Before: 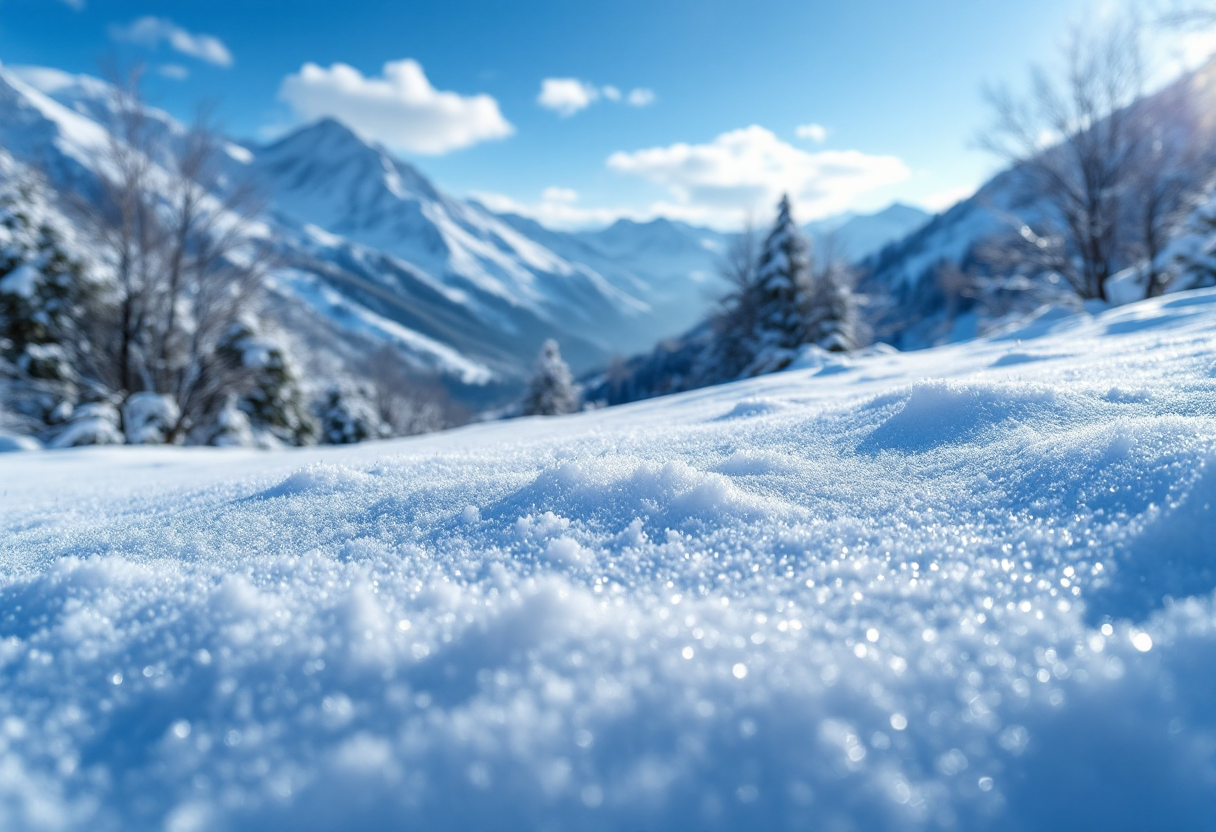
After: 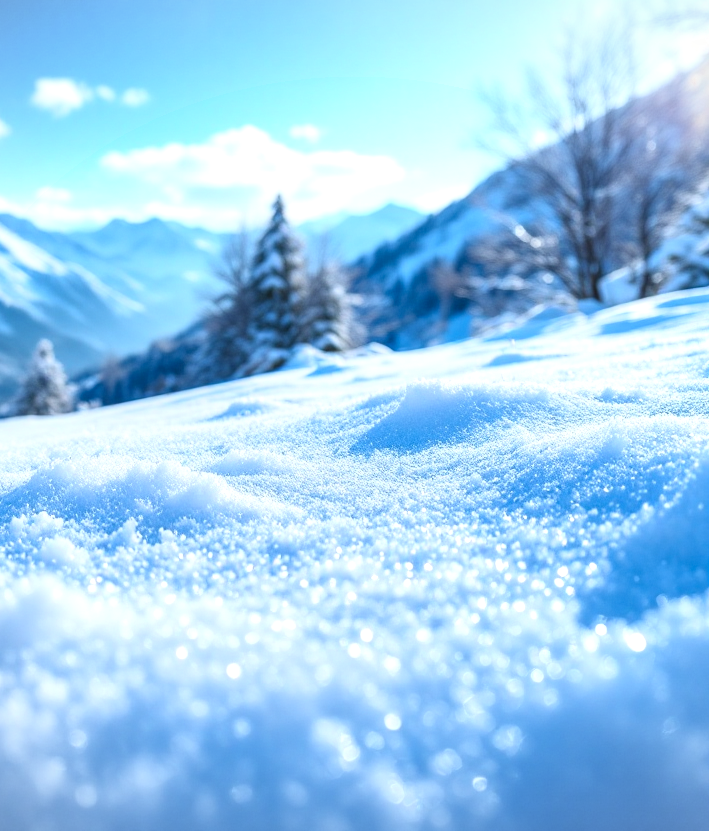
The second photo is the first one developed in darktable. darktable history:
contrast brightness saturation: contrast 0.197, brightness 0.156, saturation 0.227
color zones: curves: ch0 [(0.11, 0.396) (0.195, 0.36) (0.25, 0.5) (0.303, 0.412) (0.357, 0.544) (0.75, 0.5) (0.967, 0.328)]; ch1 [(0, 0.468) (0.112, 0.512) (0.202, 0.6) (0.25, 0.5) (0.307, 0.352) (0.357, 0.544) (0.75, 0.5) (0.963, 0.524)]
crop: left 41.666%
exposure: exposure 0.295 EV, compensate highlight preservation false
shadows and highlights: shadows 20.38, highlights -20.2, soften with gaussian
local contrast: detail 109%
vignetting: fall-off start 99.3%, fall-off radius 71.59%, brightness -0.157, width/height ratio 1.177, unbound false
